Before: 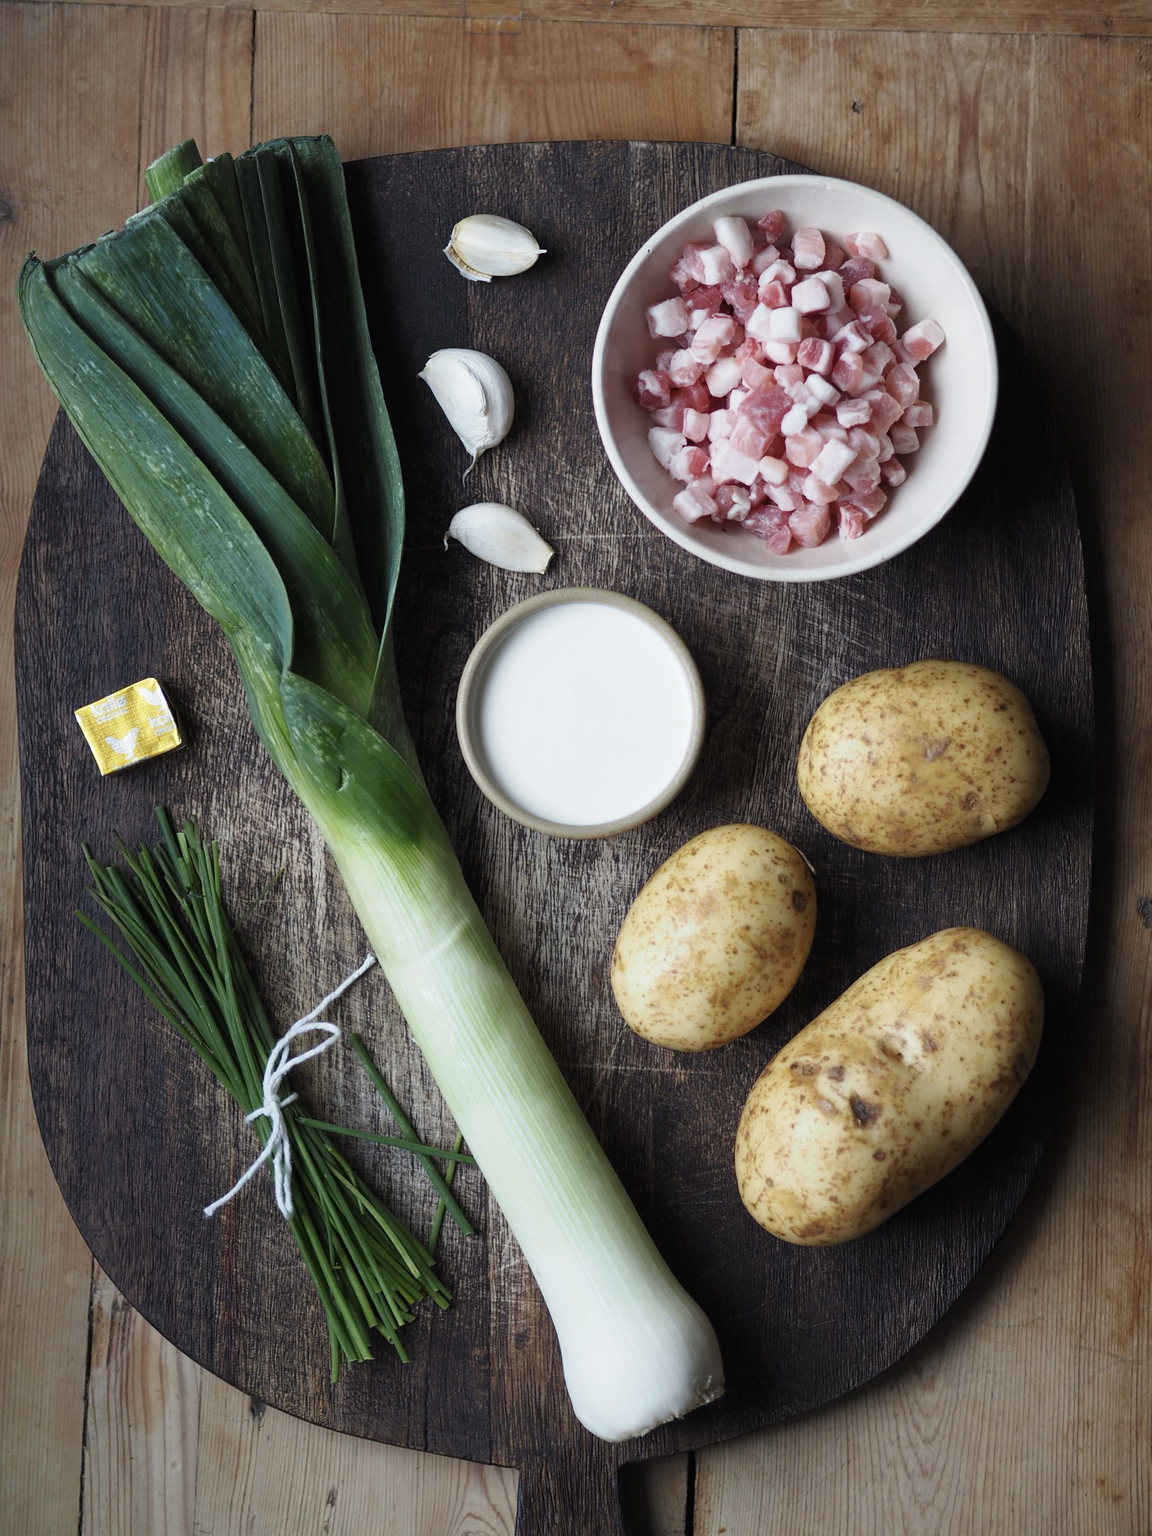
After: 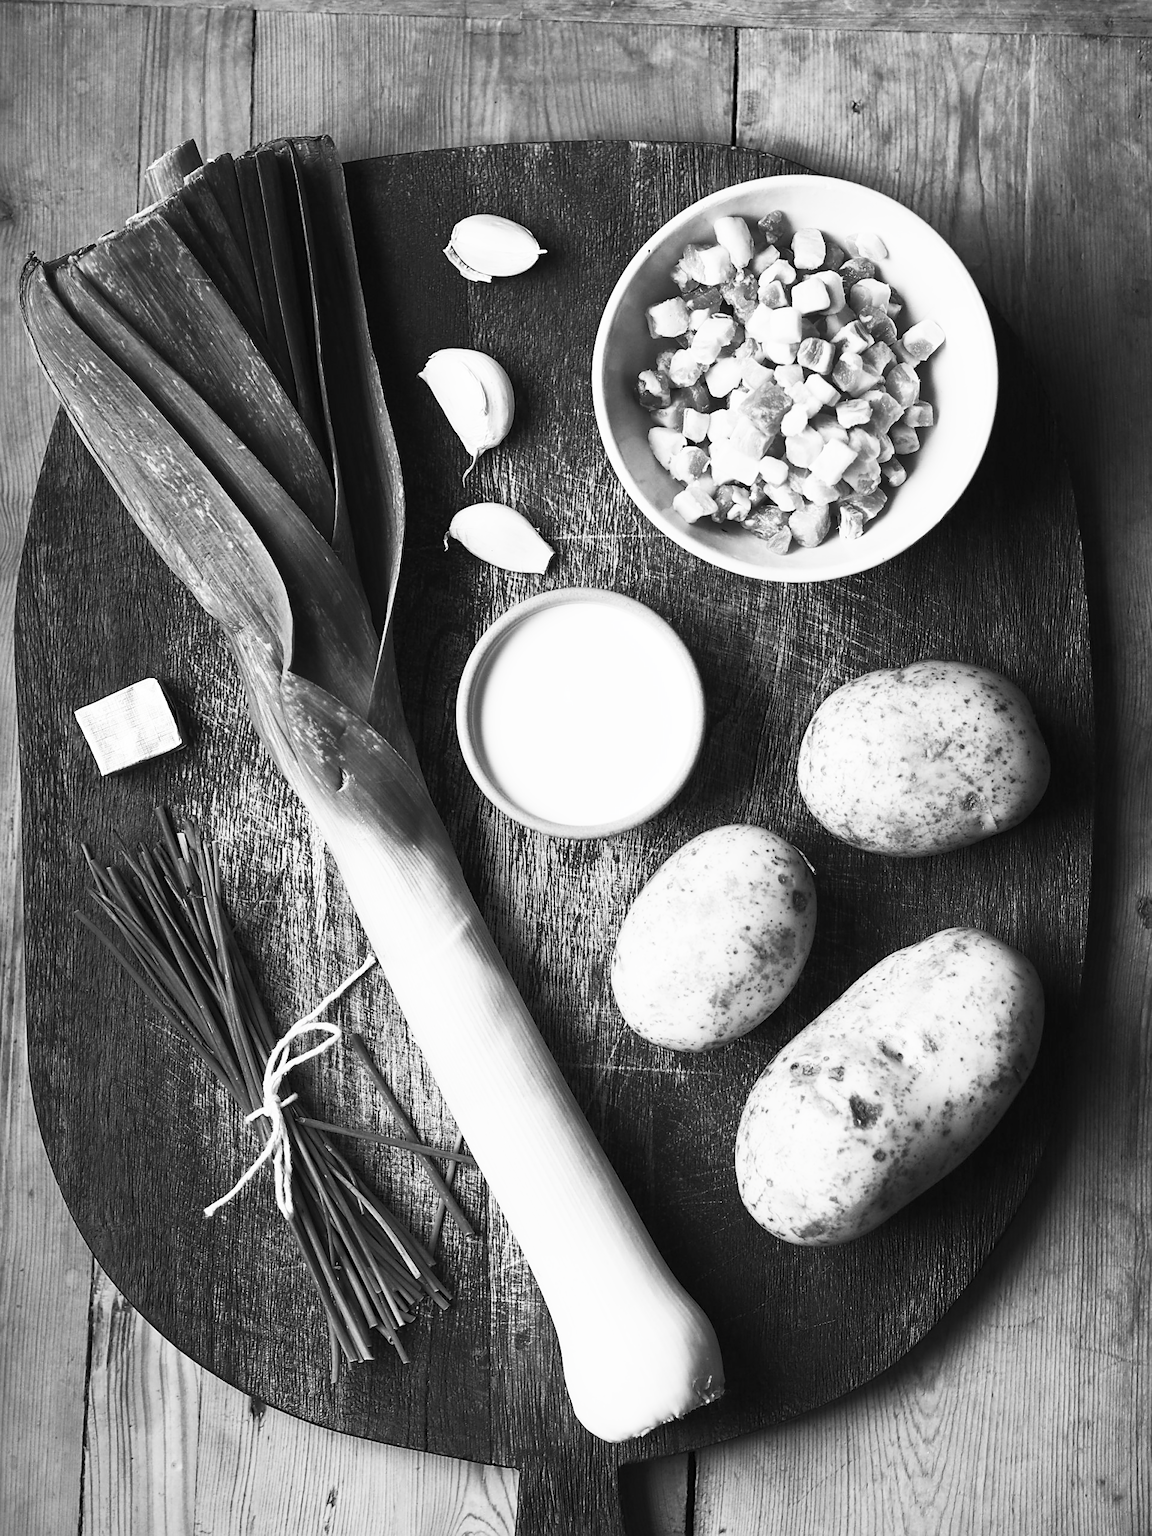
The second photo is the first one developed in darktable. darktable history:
contrast brightness saturation: contrast 0.538, brightness 0.469, saturation -0.997
color balance rgb: global offset › chroma 0.096%, global offset › hue 249.4°, perceptual saturation grading › global saturation 29.817%
sharpen: on, module defaults
